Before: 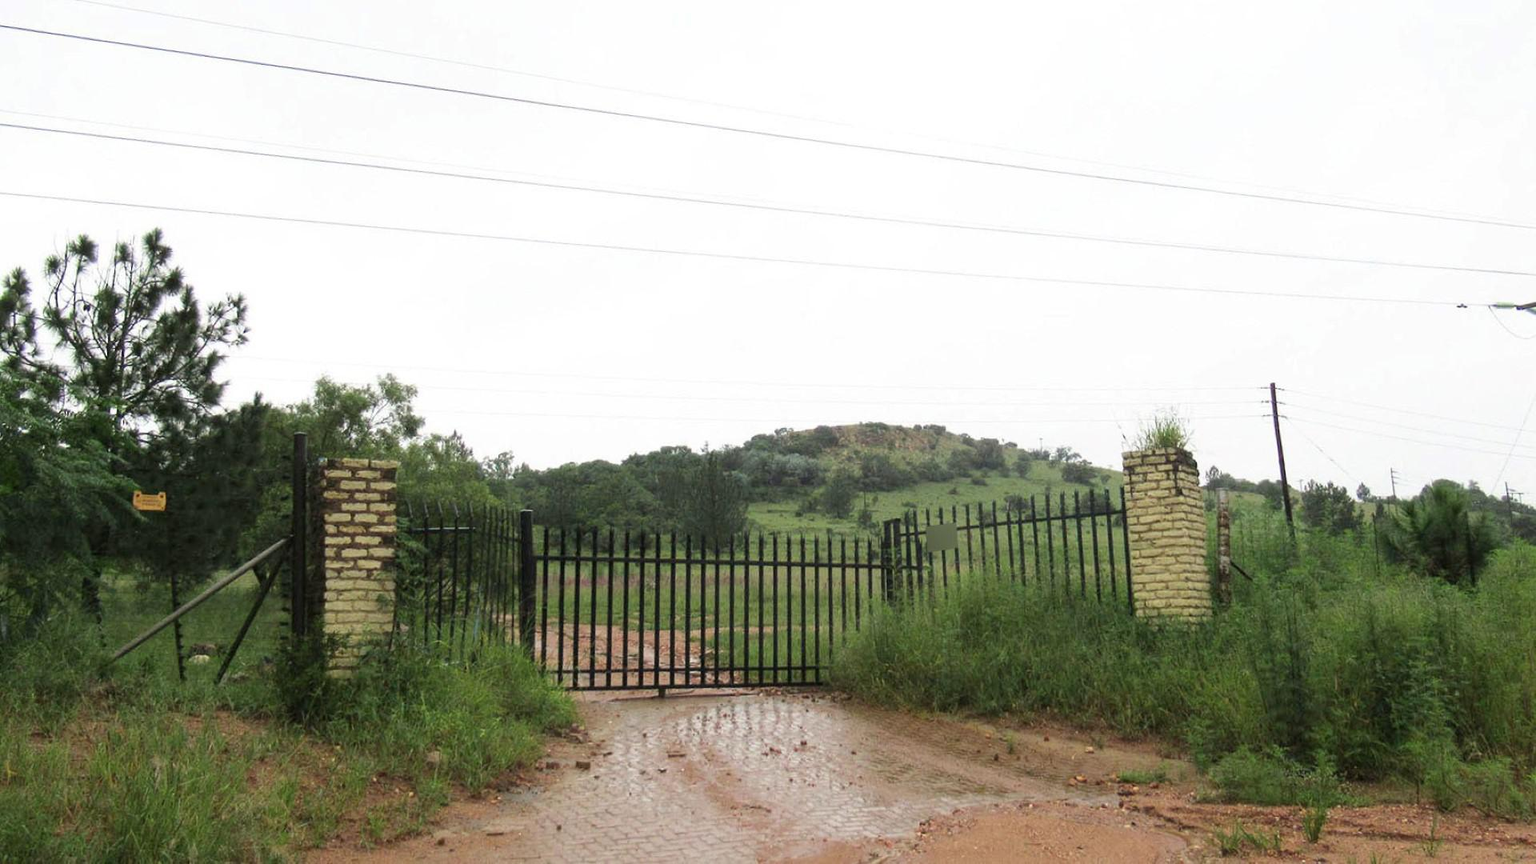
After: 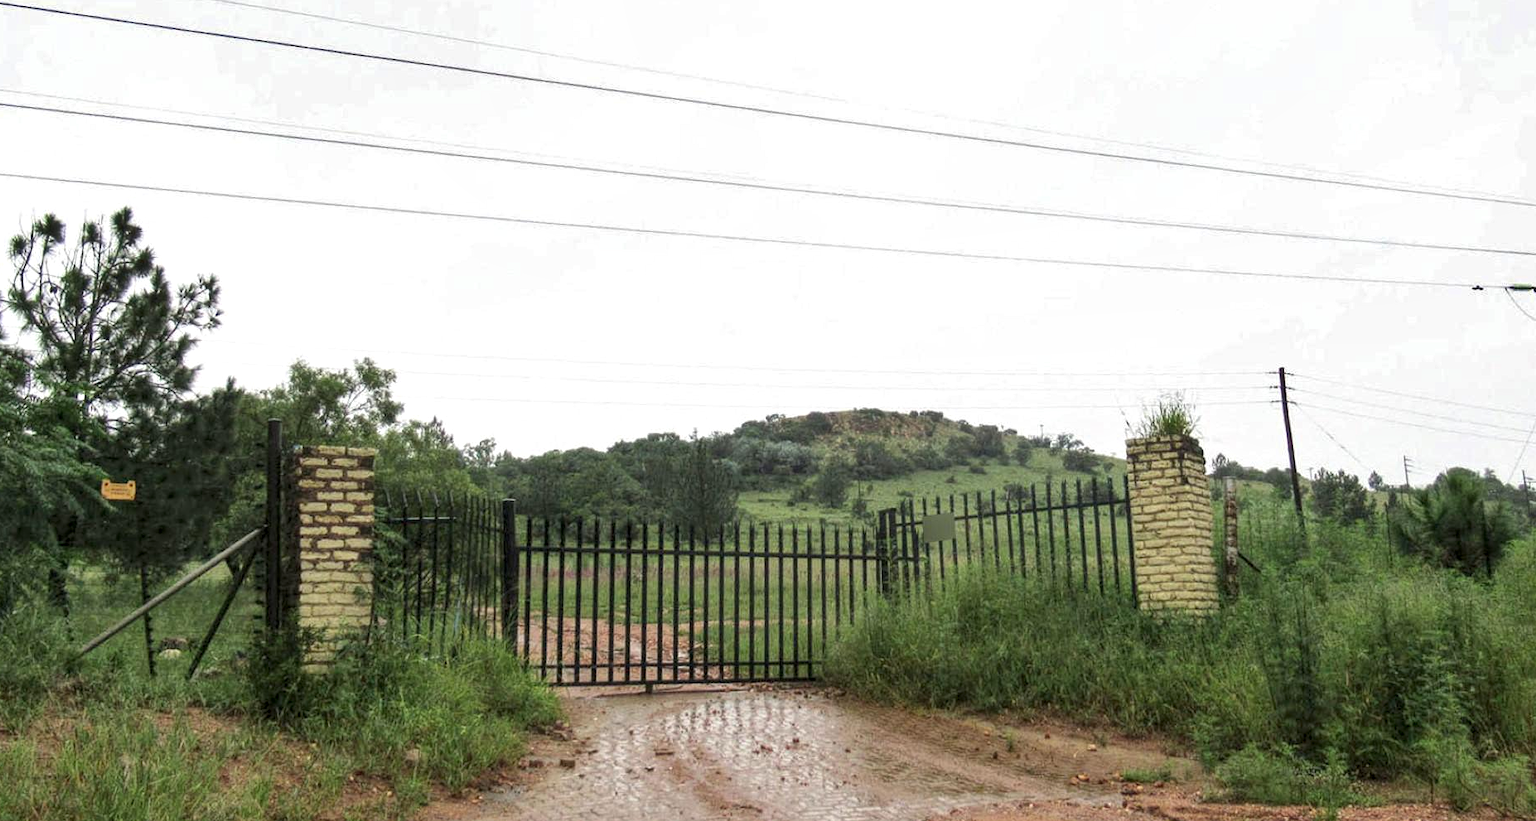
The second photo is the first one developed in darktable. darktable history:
local contrast: highlights 95%, shadows 89%, detail 160%, midtone range 0.2
crop: left 2.318%, top 3.262%, right 1.103%, bottom 4.849%
shadows and highlights: soften with gaussian
